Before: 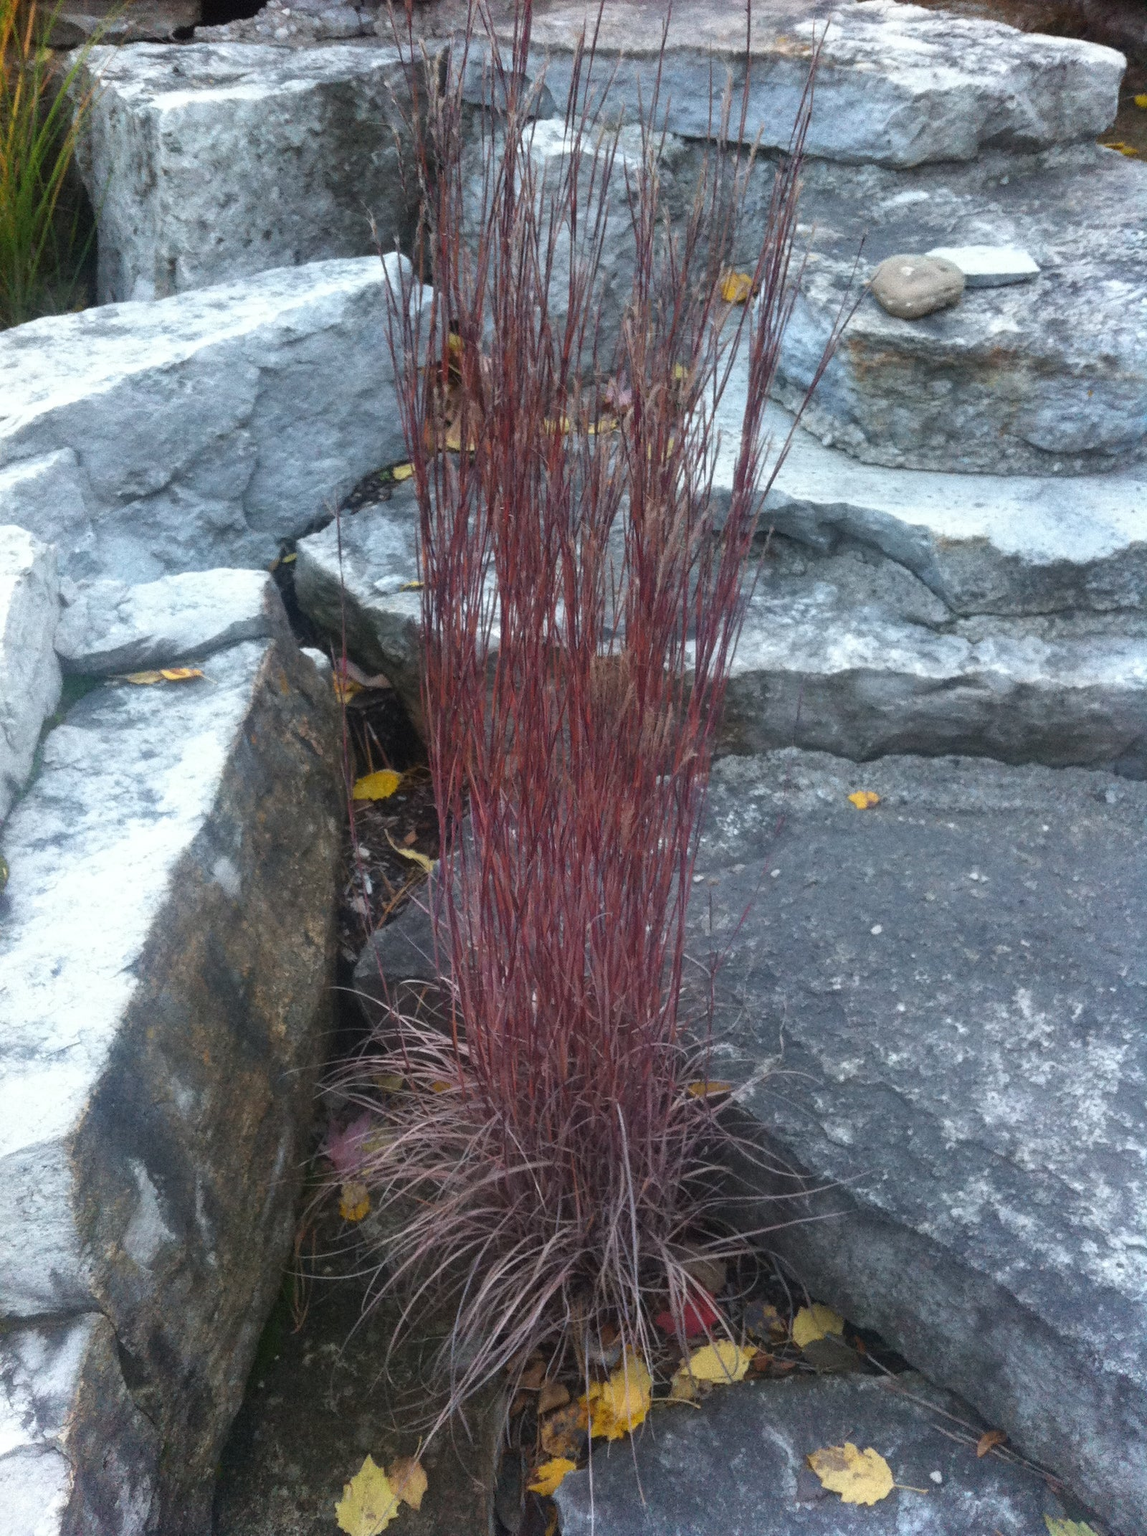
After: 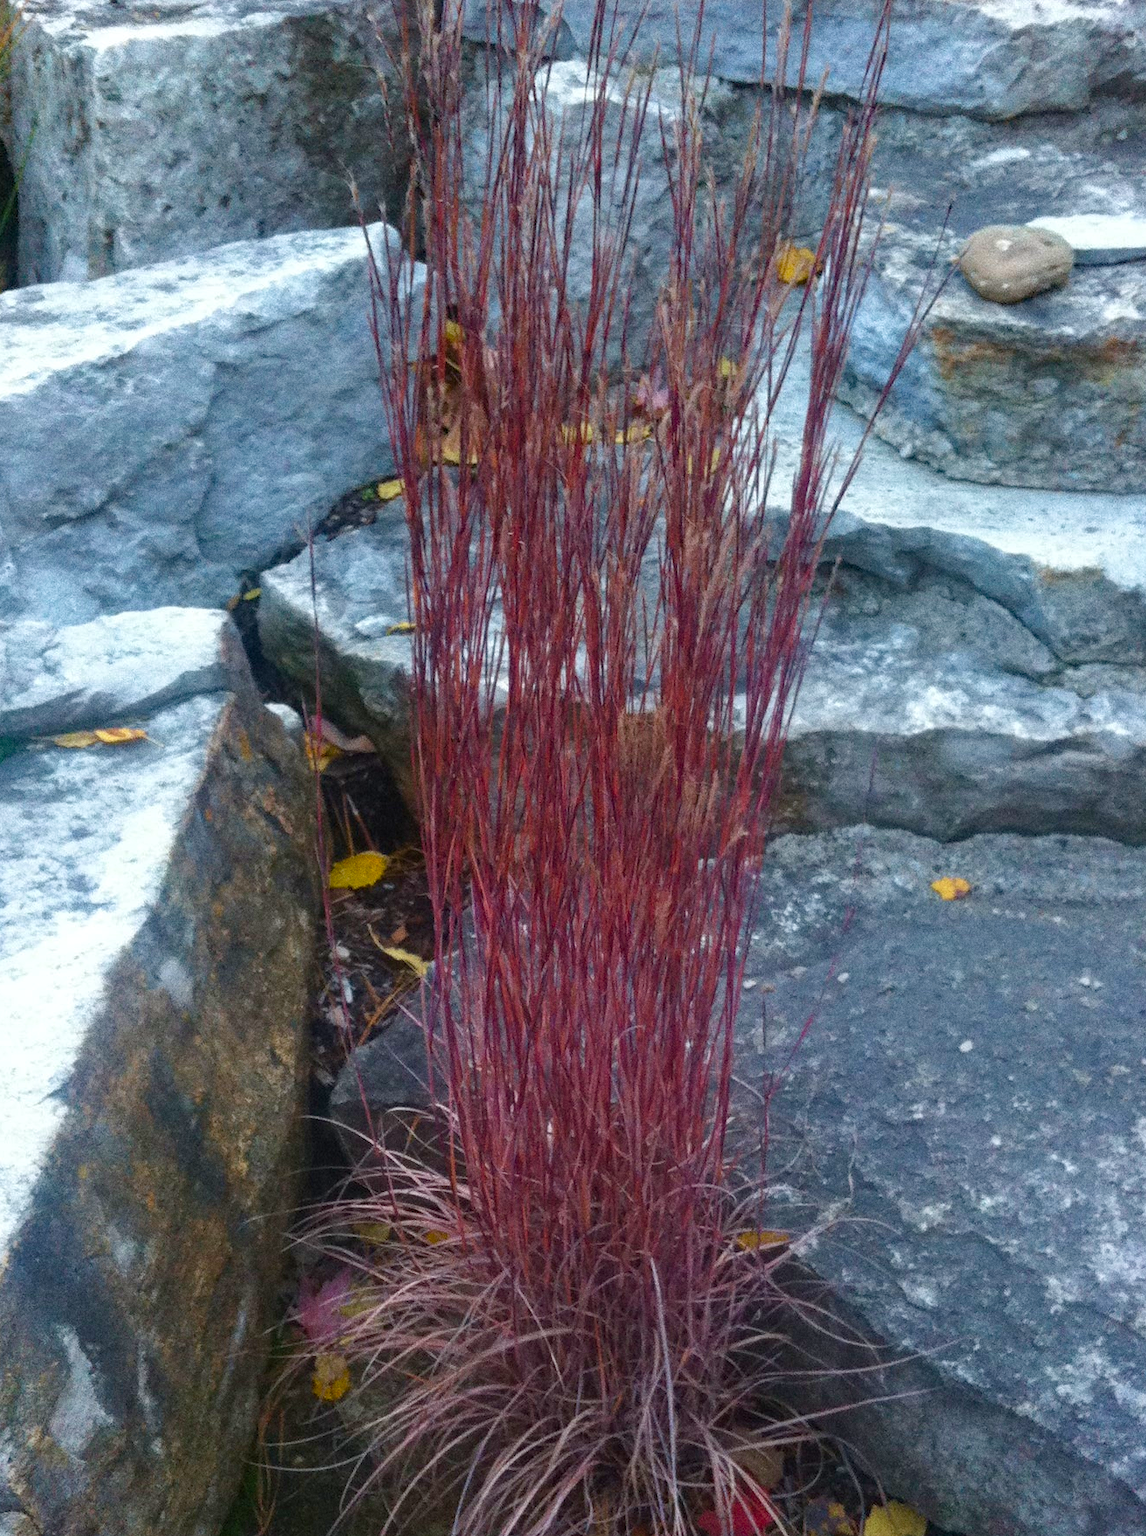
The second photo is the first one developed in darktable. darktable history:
velvia: on, module defaults
crop and rotate: left 7.196%, top 4.574%, right 10.605%, bottom 13.178%
color balance rgb: perceptual saturation grading › global saturation 20%, perceptual saturation grading › highlights -25%, perceptual saturation grading › shadows 25%
haze removal: on, module defaults
grain: on, module defaults
levels: levels [0, 0.498, 1]
tone equalizer: -8 EV -1.84 EV, -7 EV -1.16 EV, -6 EV -1.62 EV, smoothing diameter 25%, edges refinement/feathering 10, preserve details guided filter
